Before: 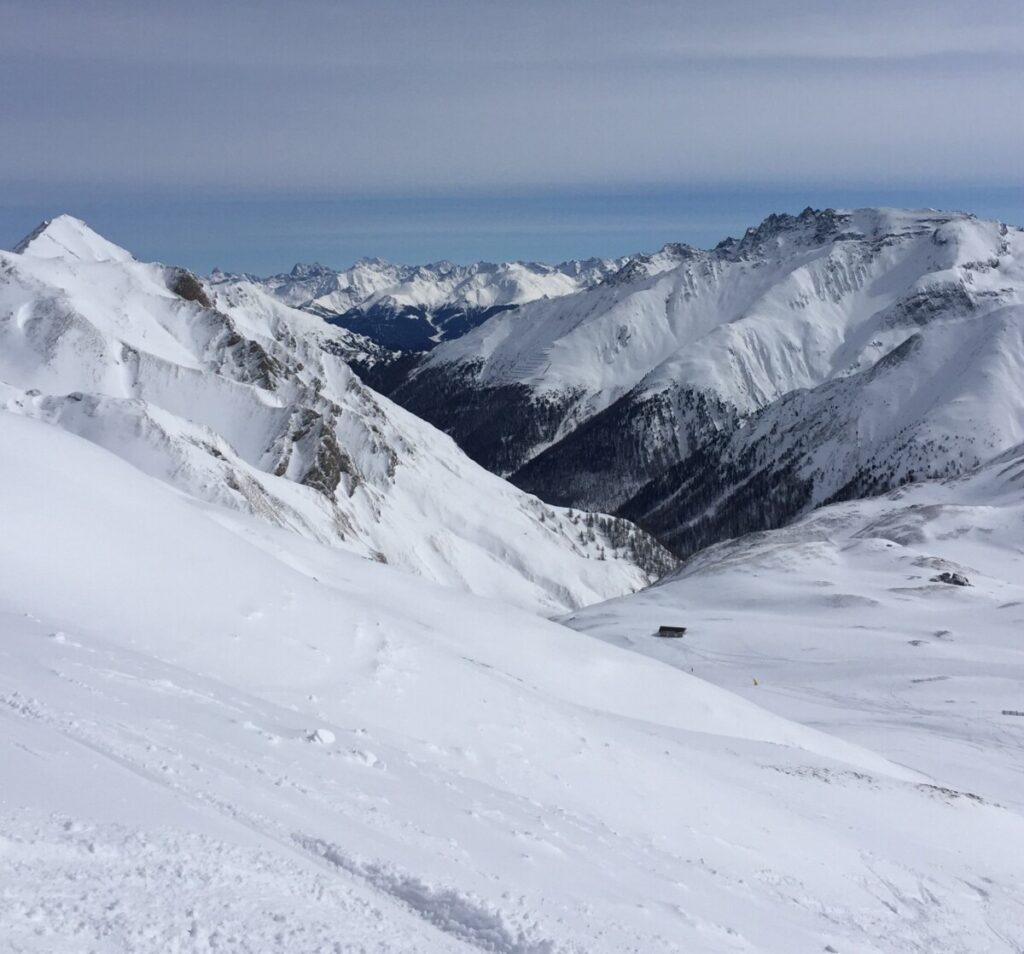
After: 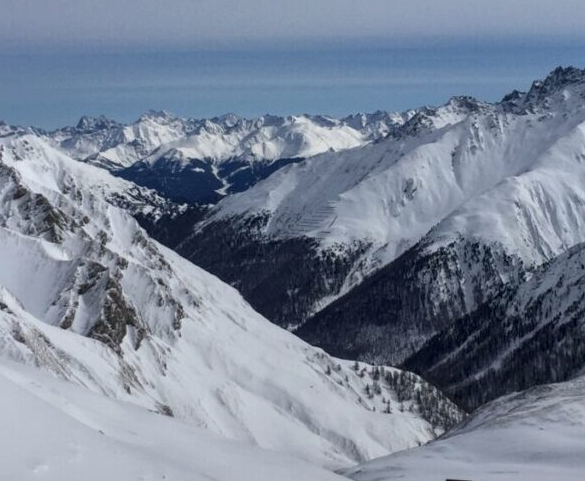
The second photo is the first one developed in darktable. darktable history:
local contrast: on, module defaults
graduated density: rotation -180°, offset 27.42
crop: left 20.932%, top 15.471%, right 21.848%, bottom 34.081%
